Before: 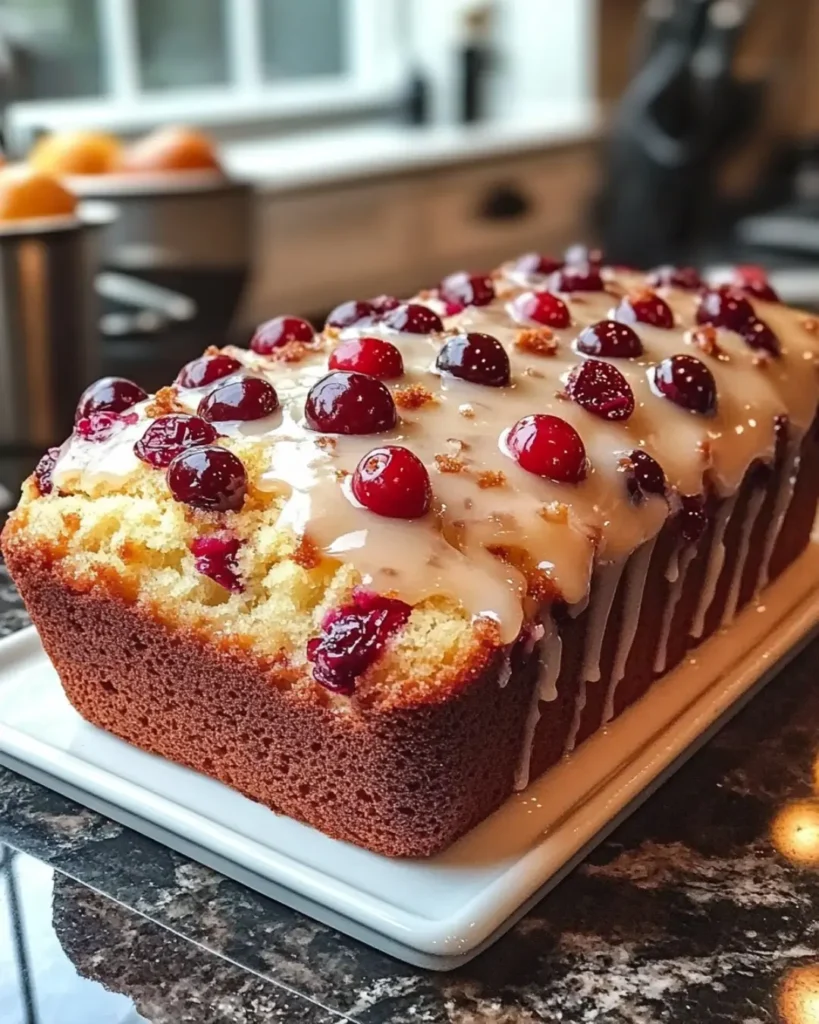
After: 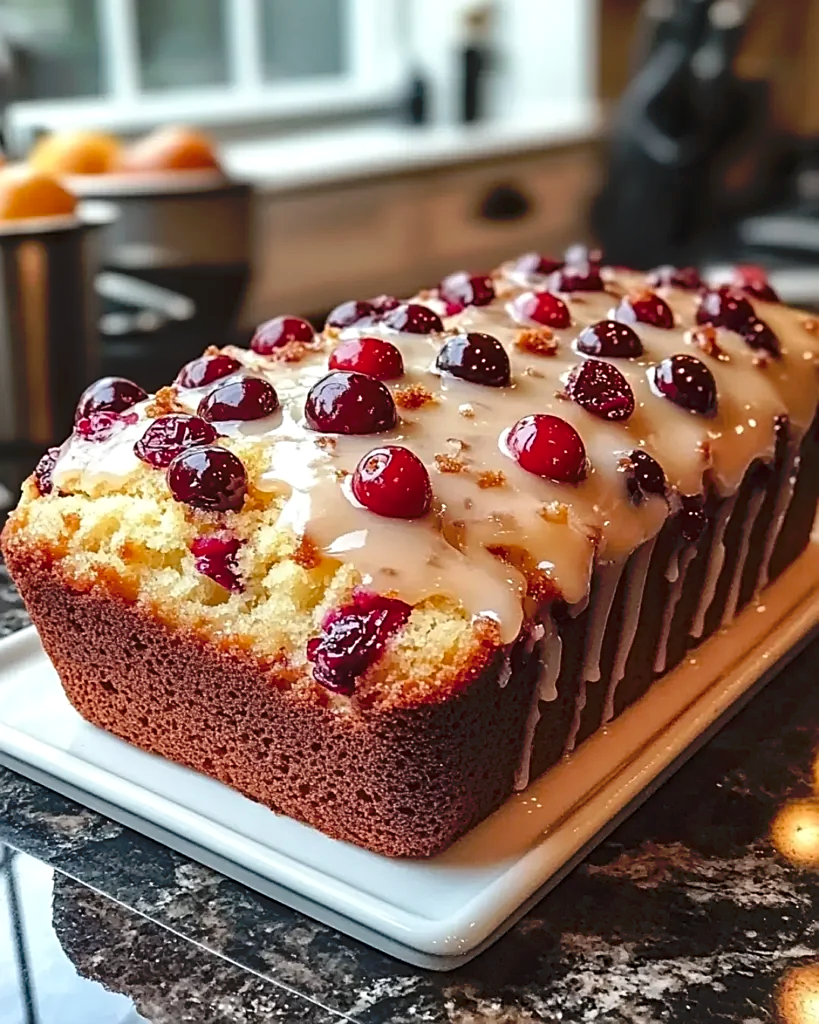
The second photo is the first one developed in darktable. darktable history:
tone curve: curves: ch0 [(0, 0) (0.003, 0.004) (0.011, 0.005) (0.025, 0.014) (0.044, 0.037) (0.069, 0.059) (0.1, 0.096) (0.136, 0.116) (0.177, 0.133) (0.224, 0.177) (0.277, 0.255) (0.335, 0.319) (0.399, 0.385) (0.468, 0.457) (0.543, 0.545) (0.623, 0.621) (0.709, 0.705) (0.801, 0.801) (0.898, 0.901) (1, 1)], preserve colors none
shadows and highlights: shadows 11.11, white point adjustment 1.16, highlights -0.559, soften with gaussian
sharpen: on, module defaults
